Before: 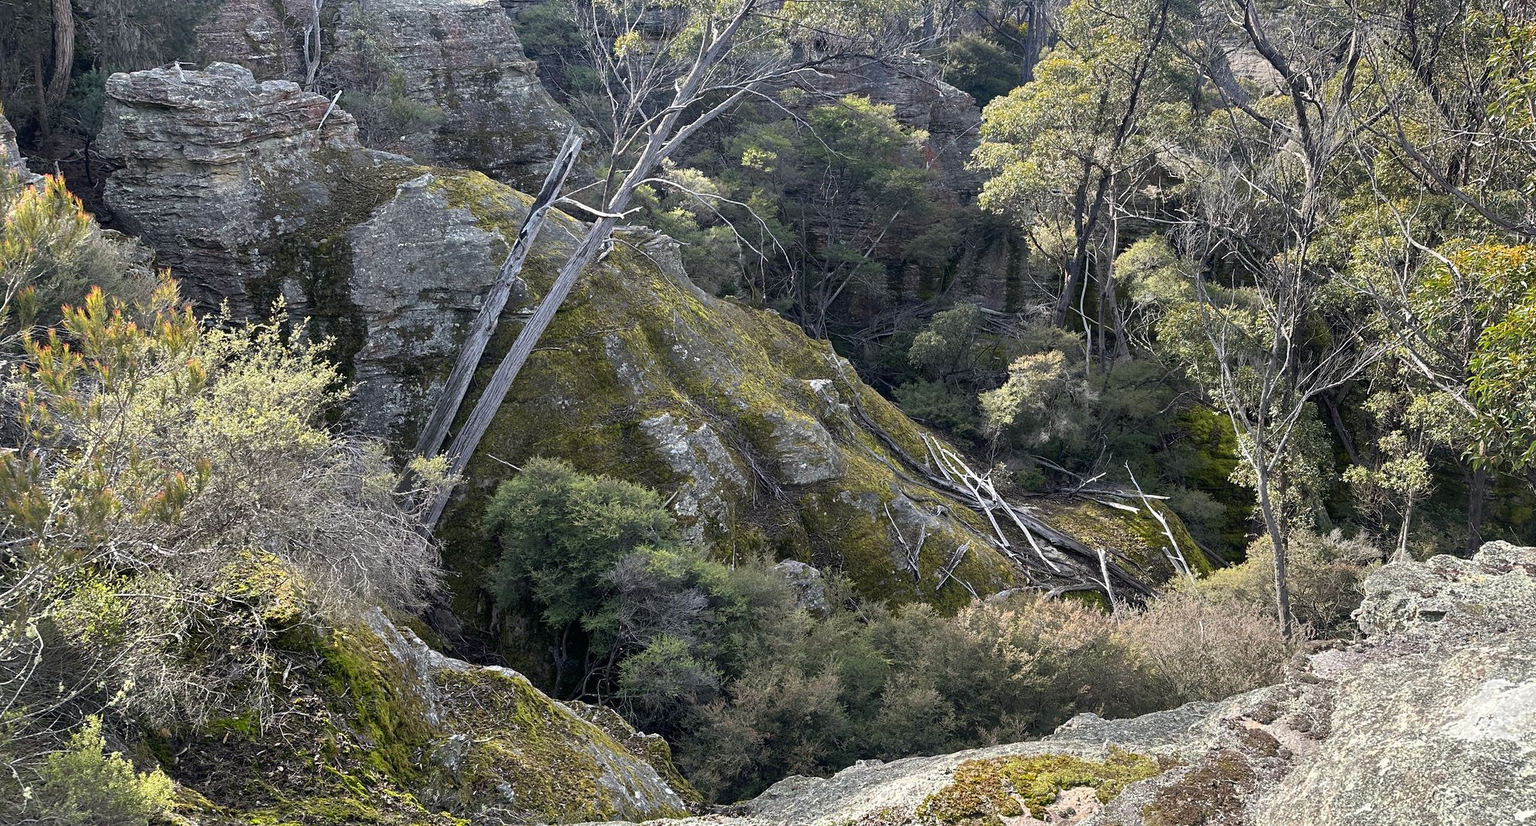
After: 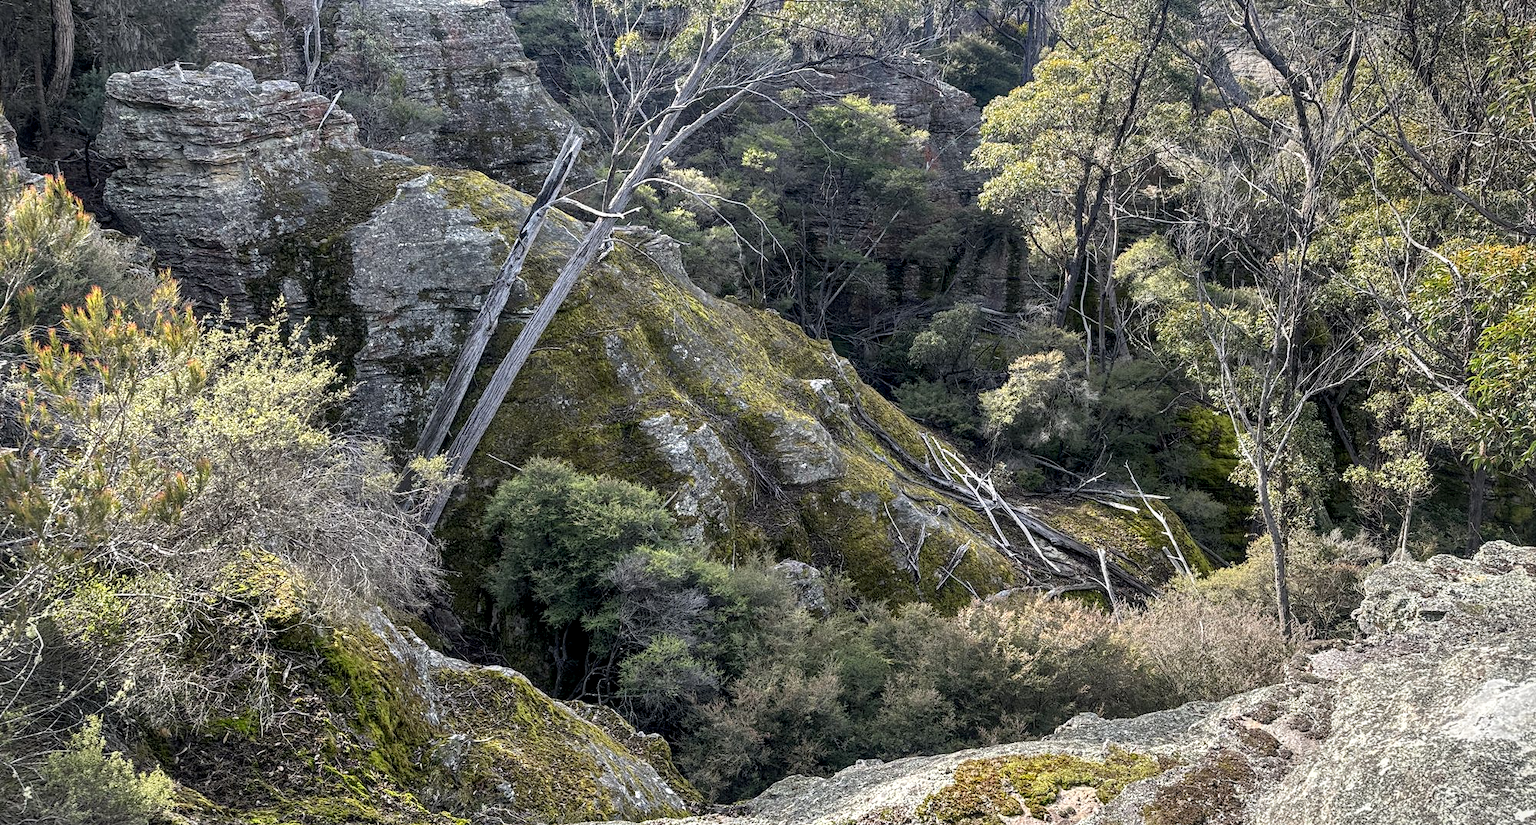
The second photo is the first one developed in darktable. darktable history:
local contrast: highlights 61%, detail 143%, midtone range 0.428
vignetting: fall-off start 91%, fall-off radius 39.39%, brightness -0.182, saturation -0.3, width/height ratio 1.219, shape 1.3, dithering 8-bit output, unbound false
